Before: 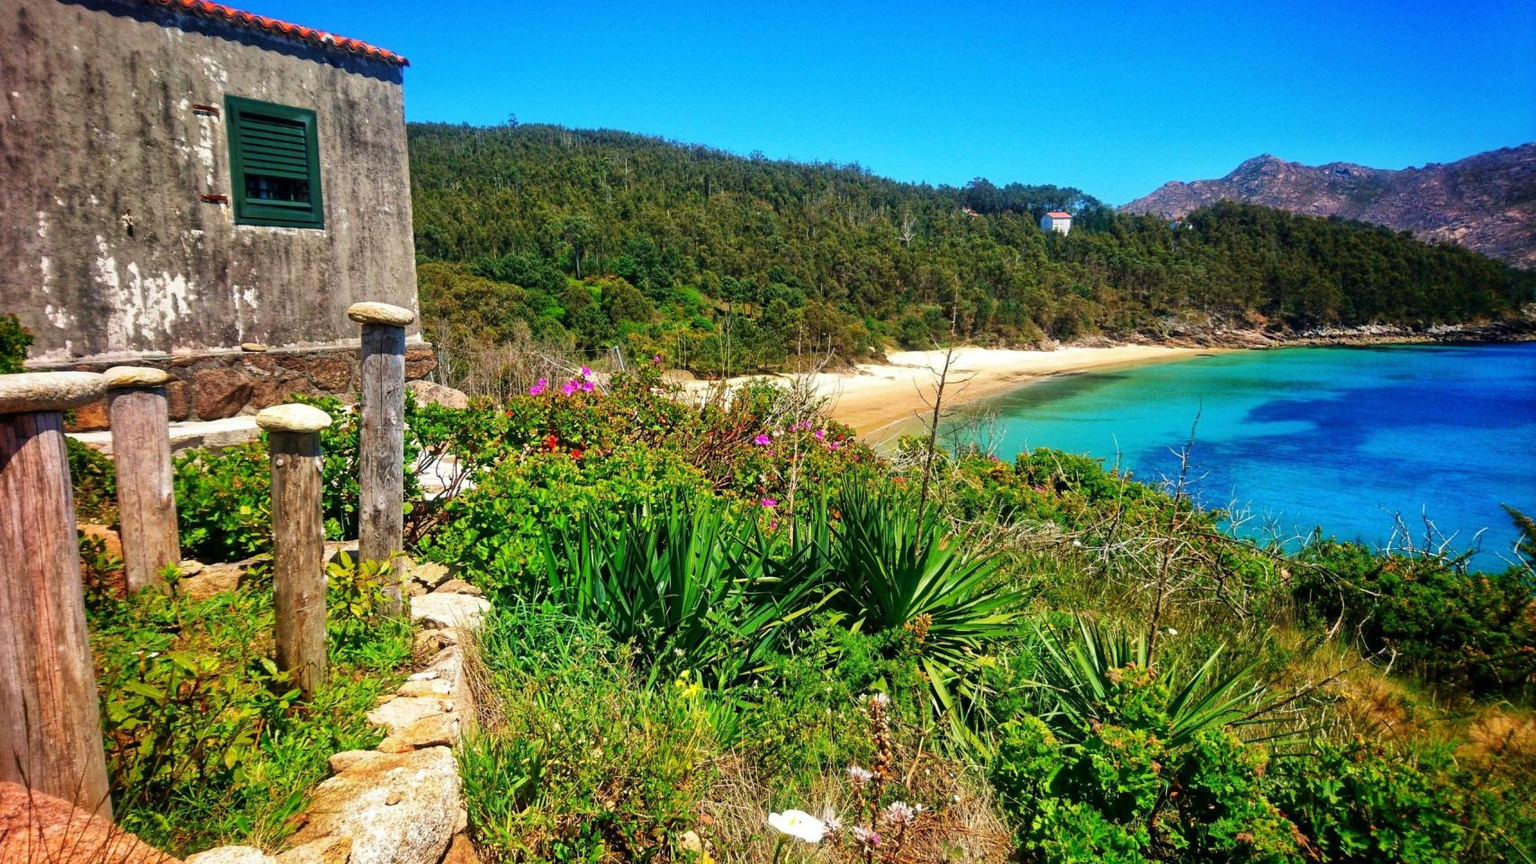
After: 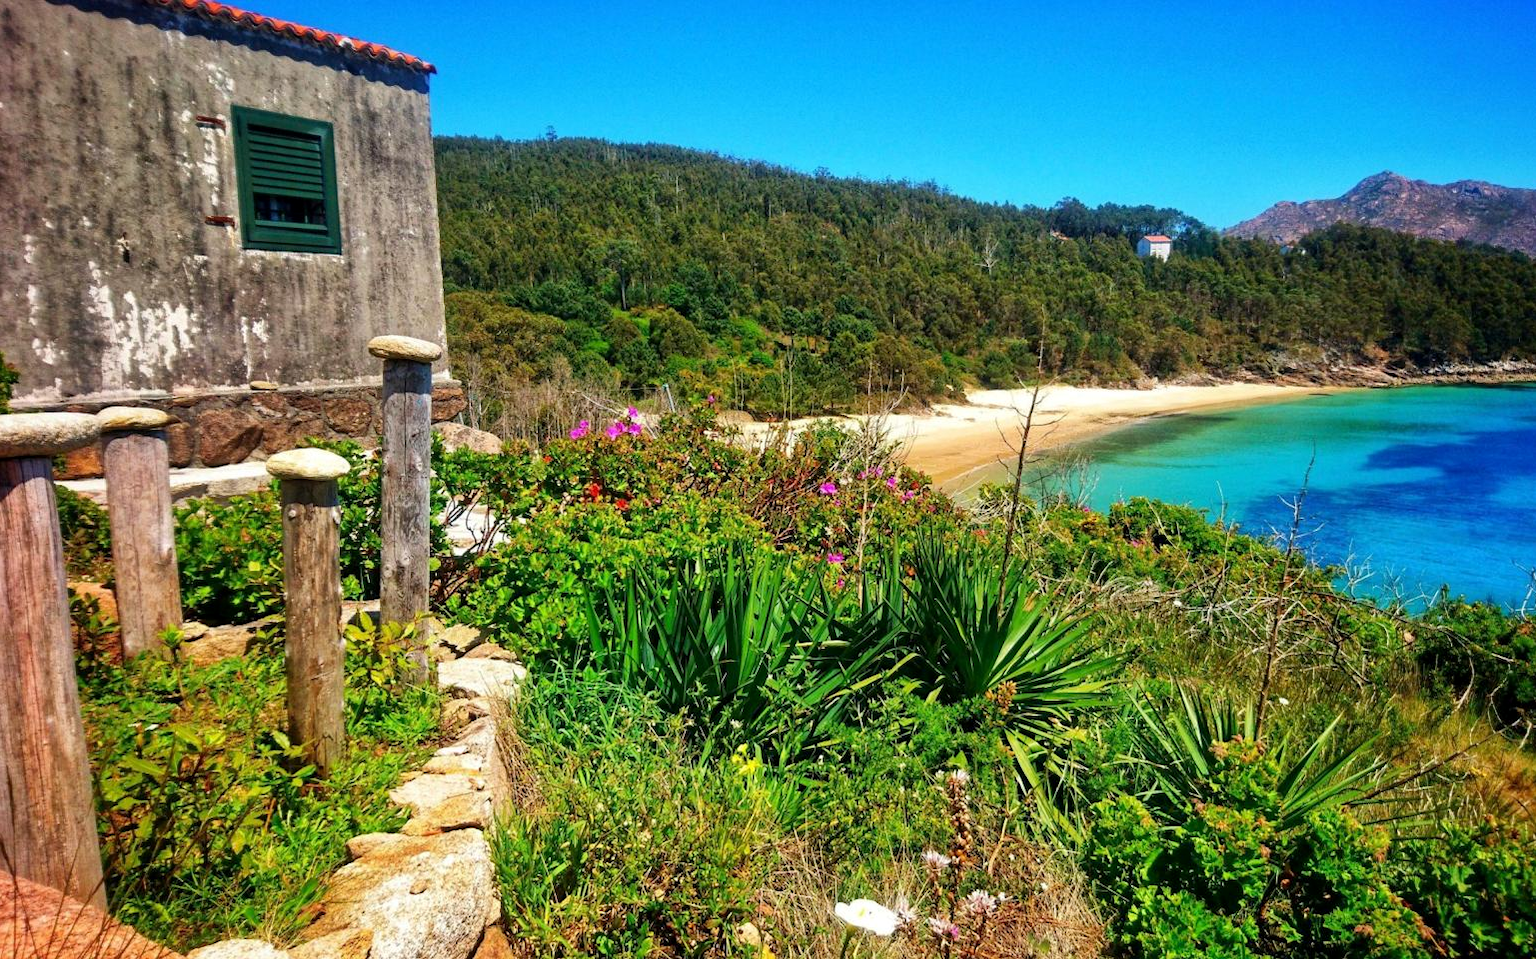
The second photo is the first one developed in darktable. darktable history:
crop and rotate: left 1.088%, right 8.807%
exposure: black level correction 0.001, exposure 0.014 EV, compensate highlight preservation false
